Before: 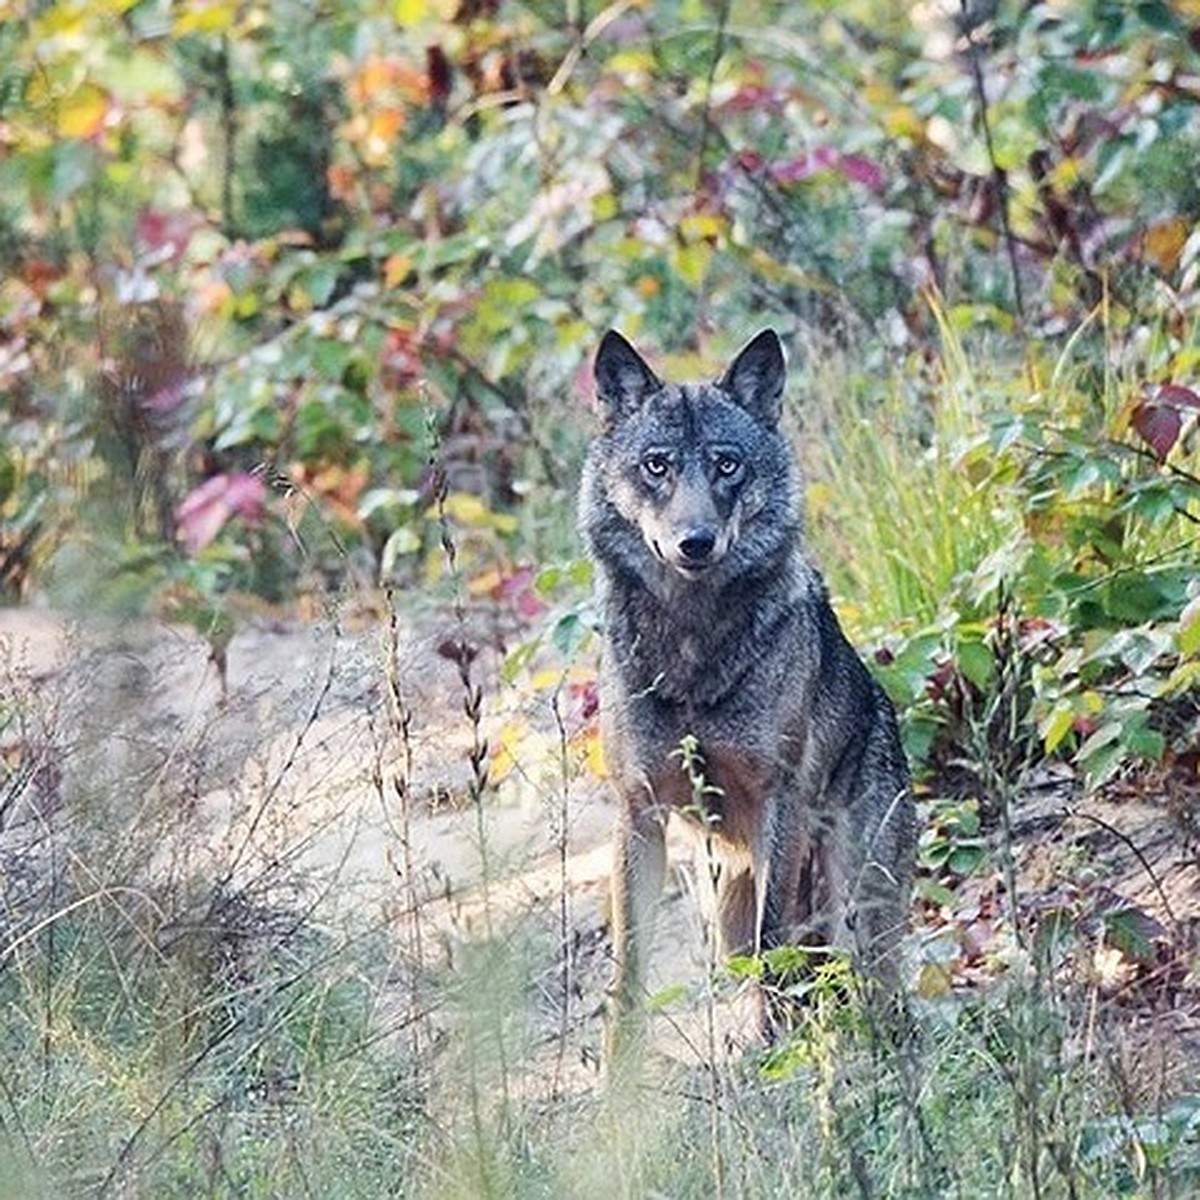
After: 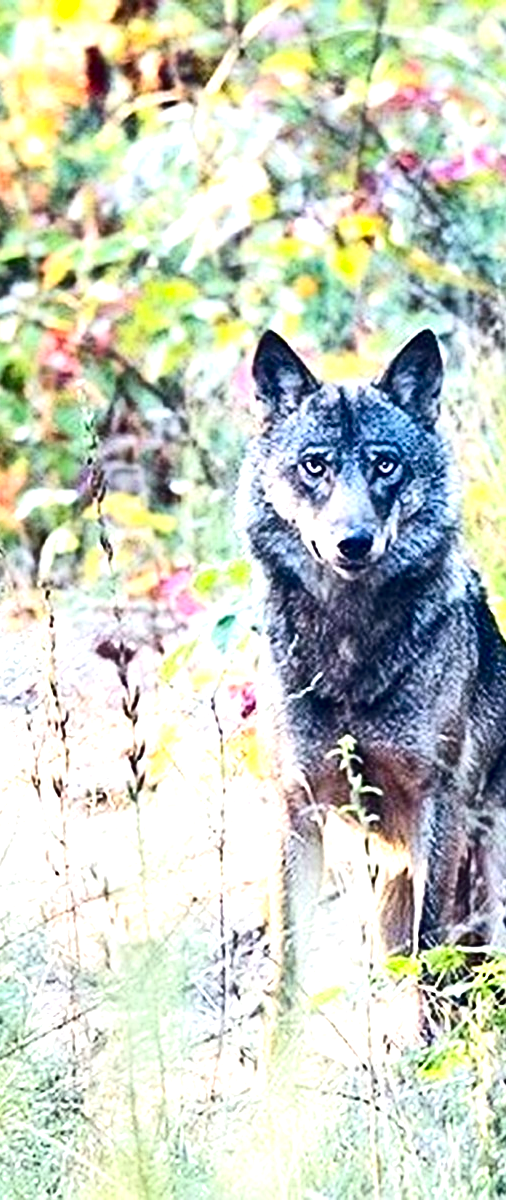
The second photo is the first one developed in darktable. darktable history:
crop: left 28.583%, right 29.231%
color zones: curves: ch0 [(0, 0.5) (0.143, 0.5) (0.286, 0.5) (0.429, 0.5) (0.571, 0.5) (0.714, 0.476) (0.857, 0.5) (1, 0.5)]; ch2 [(0, 0.5) (0.143, 0.5) (0.286, 0.5) (0.429, 0.5) (0.571, 0.5) (0.714, 0.487) (0.857, 0.5) (1, 0.5)]
exposure: exposure 1.137 EV, compensate highlight preservation false
contrast brightness saturation: contrast 0.22, brightness -0.19, saturation 0.24
